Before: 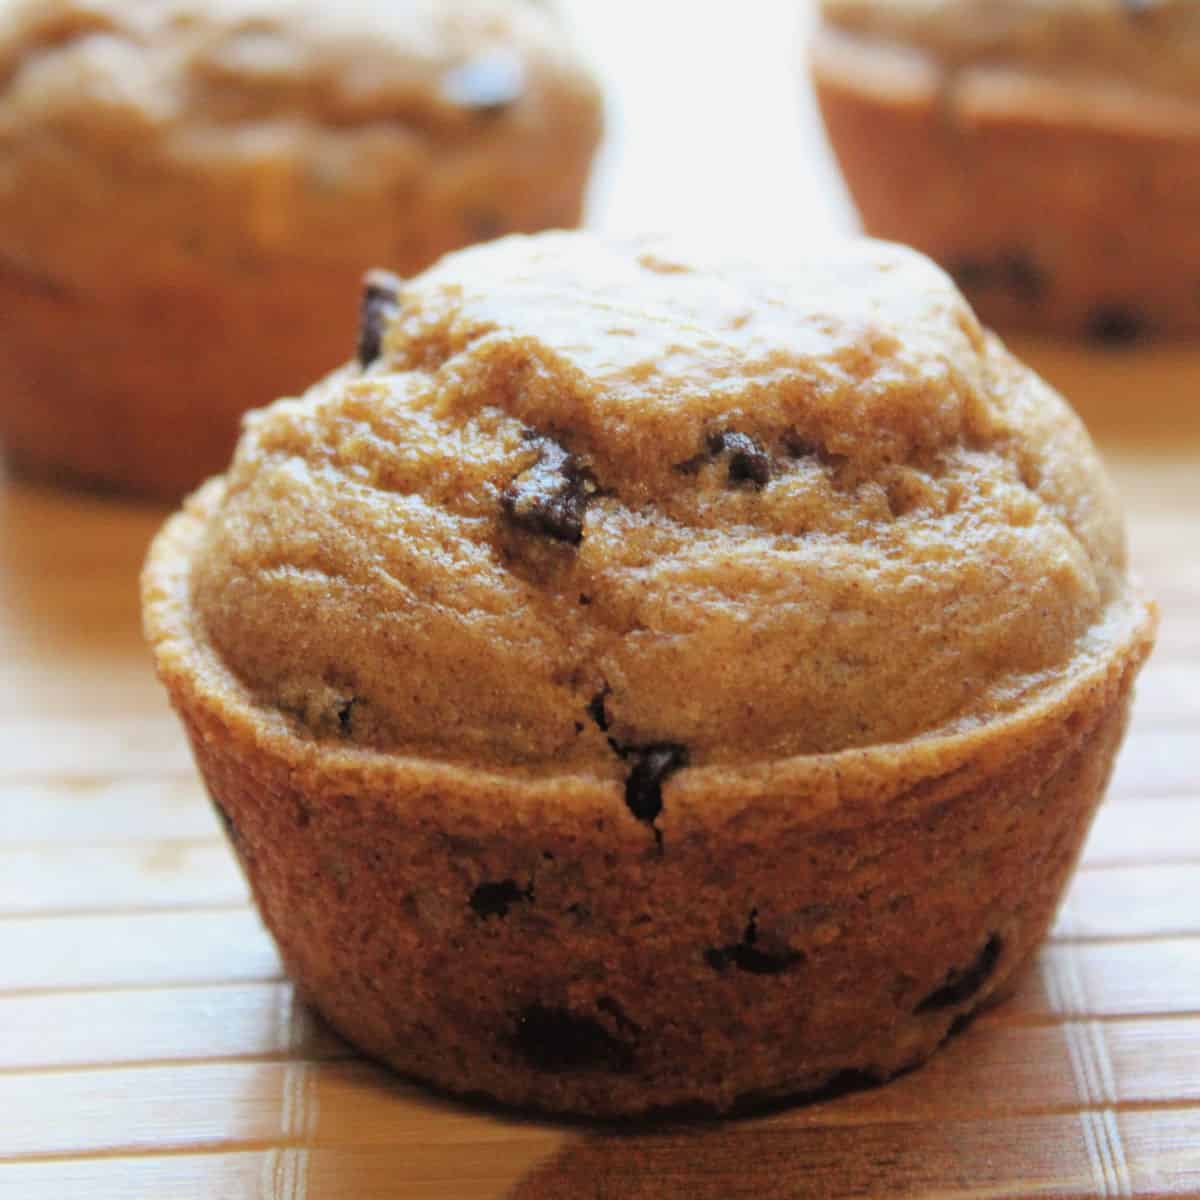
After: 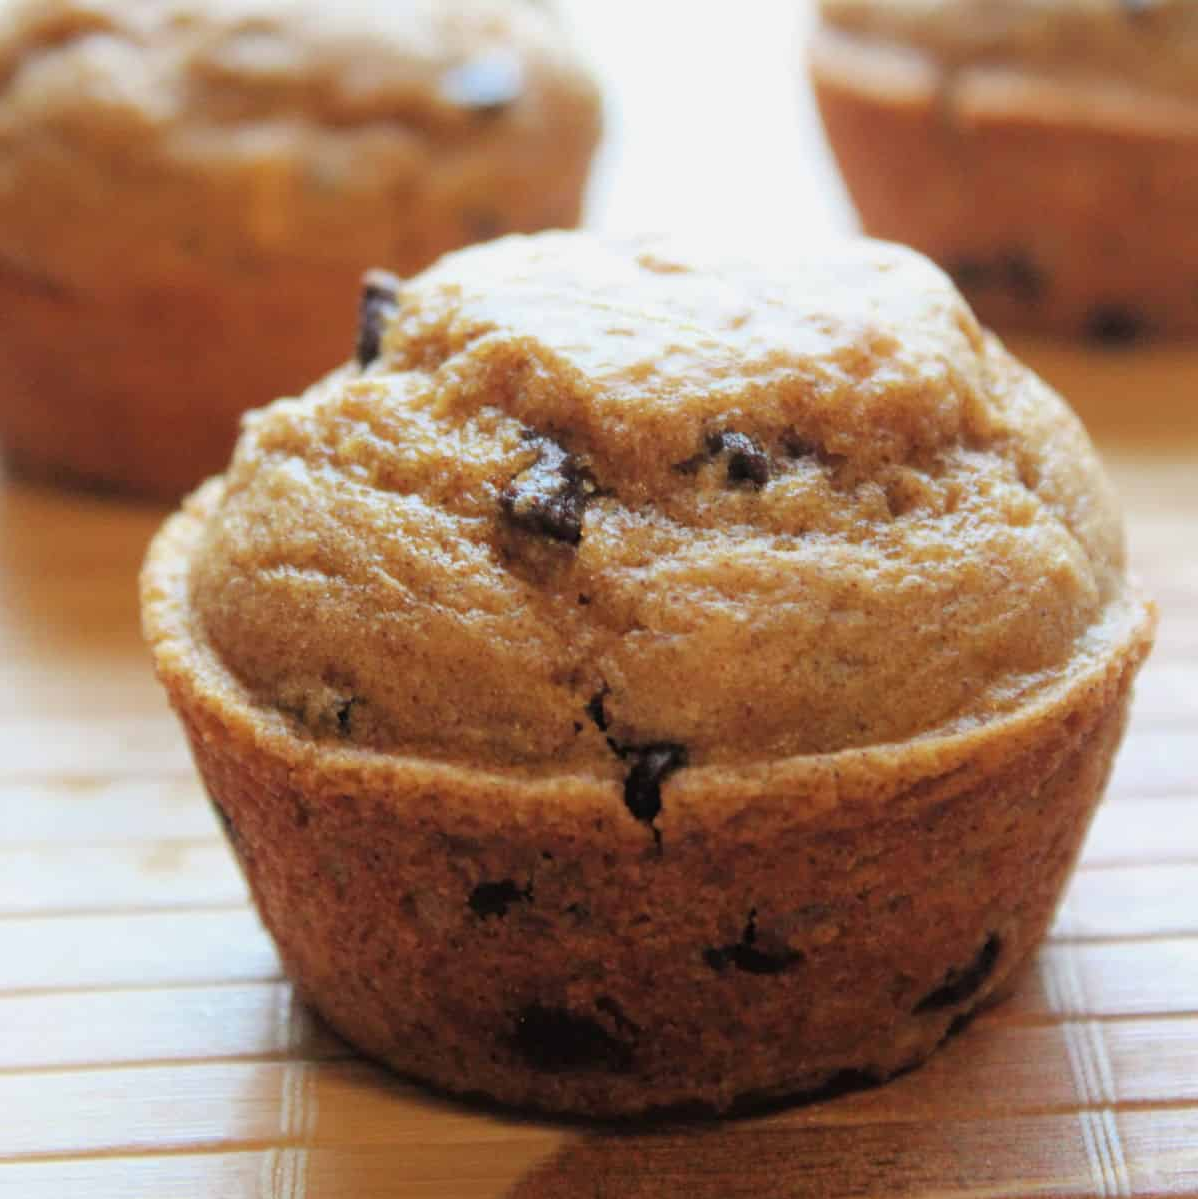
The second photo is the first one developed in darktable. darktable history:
shadows and highlights: radius 334.37, shadows 64.21, highlights 6.44, compress 87.71%, soften with gaussian
crop and rotate: left 0.163%, bottom 0.002%
